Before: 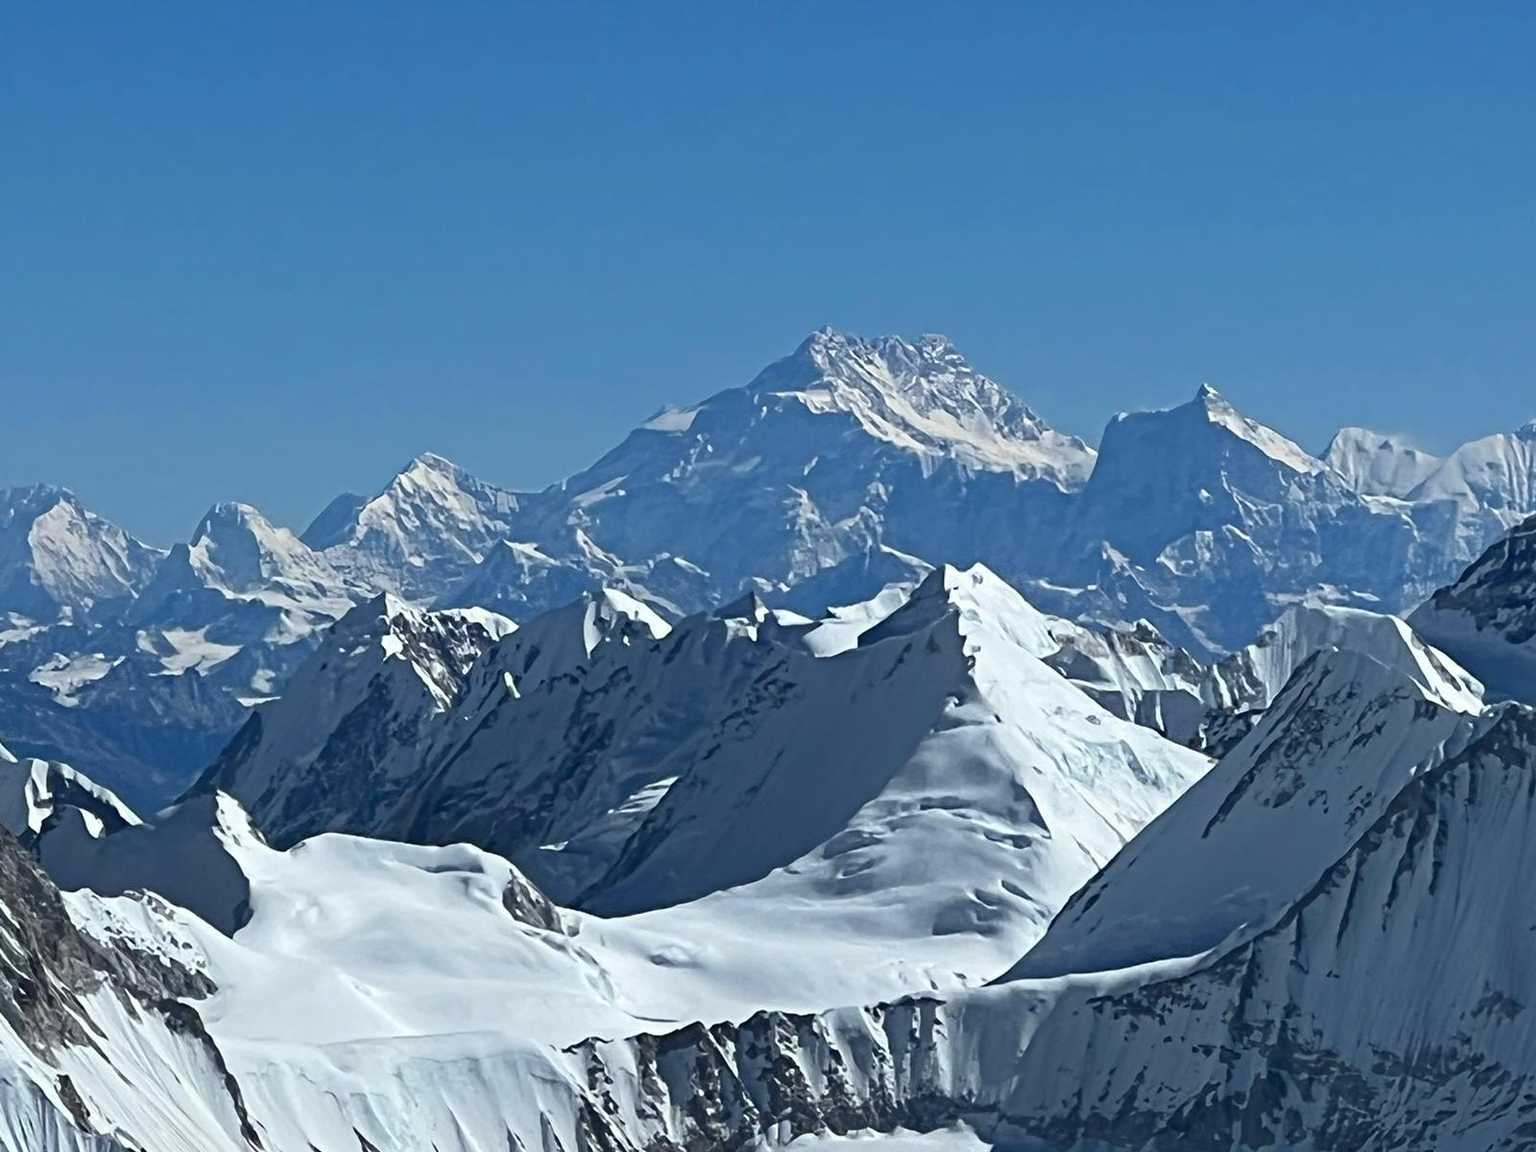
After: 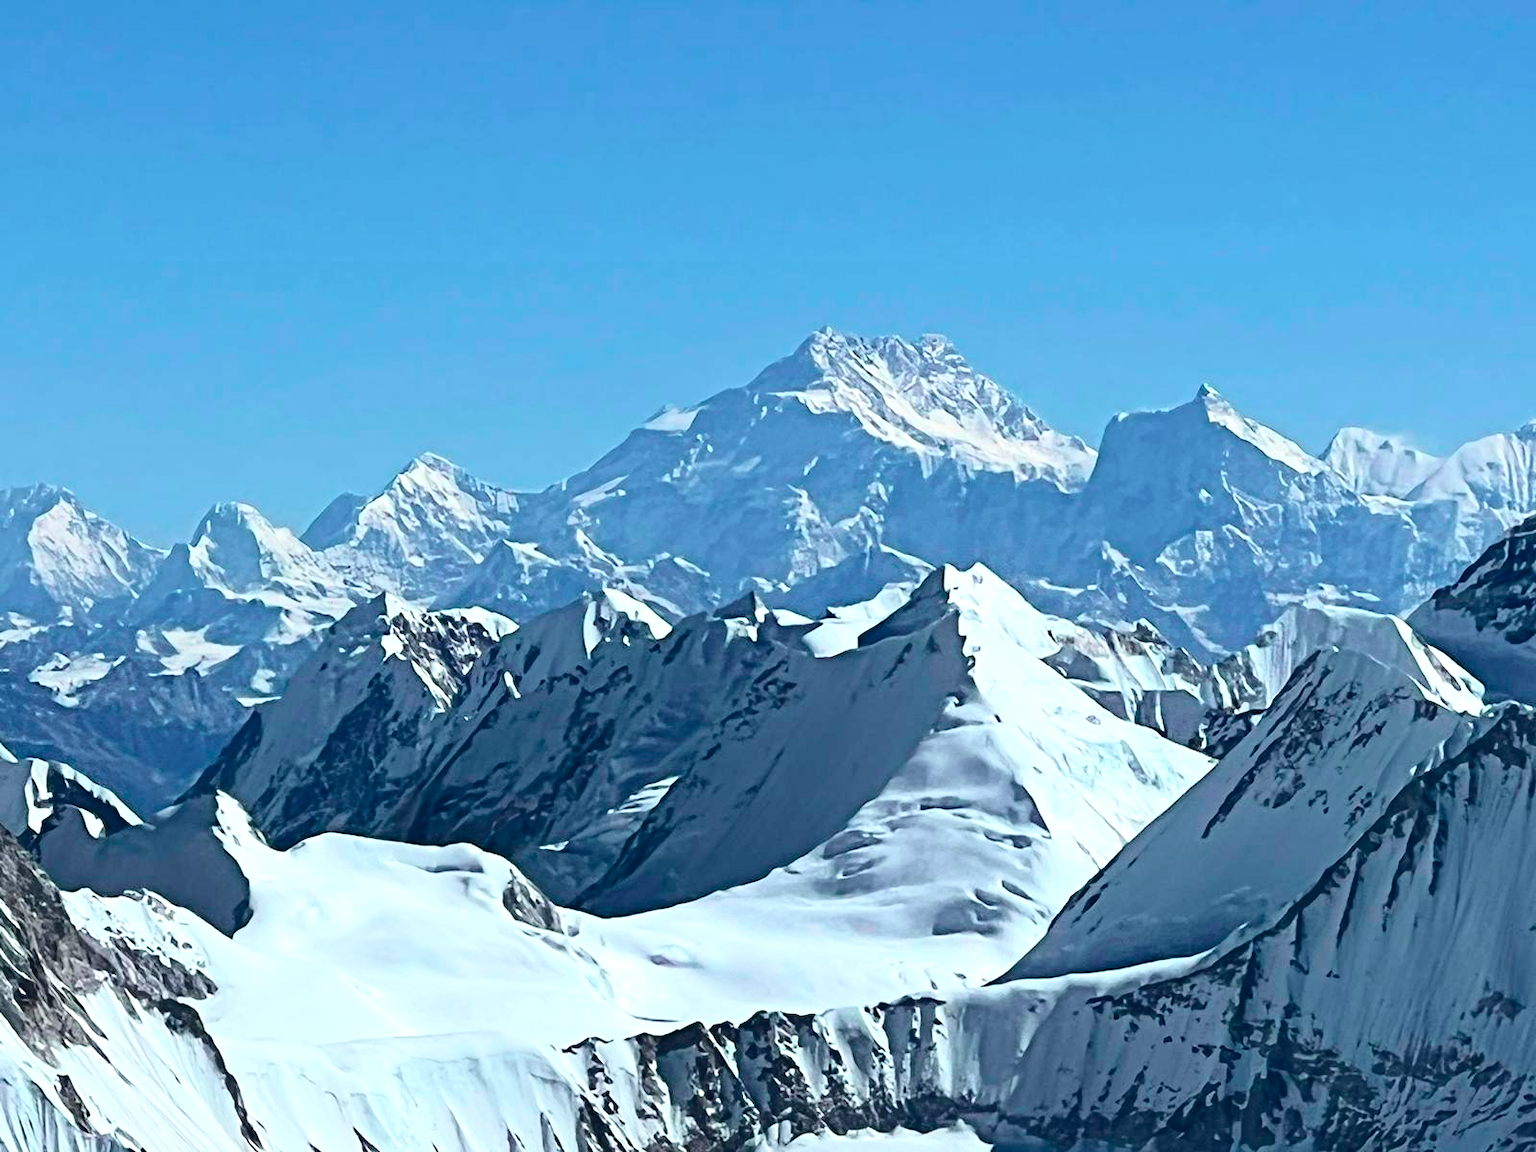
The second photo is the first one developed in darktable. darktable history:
exposure: black level correction 0.001, exposure 0.5 EV, compensate exposure bias true, compensate highlight preservation false
tone curve: curves: ch0 [(0, 0.023) (0.132, 0.075) (0.256, 0.2) (0.454, 0.495) (0.708, 0.78) (0.844, 0.896) (1, 0.98)]; ch1 [(0, 0) (0.37, 0.308) (0.478, 0.46) (0.499, 0.5) (0.513, 0.508) (0.526, 0.533) (0.59, 0.612) (0.764, 0.804) (1, 1)]; ch2 [(0, 0) (0.312, 0.313) (0.461, 0.454) (0.48, 0.477) (0.503, 0.5) (0.526, 0.54) (0.564, 0.595) (0.631, 0.676) (0.713, 0.767) (0.985, 0.966)], color space Lab, independent channels, preserve colors none
